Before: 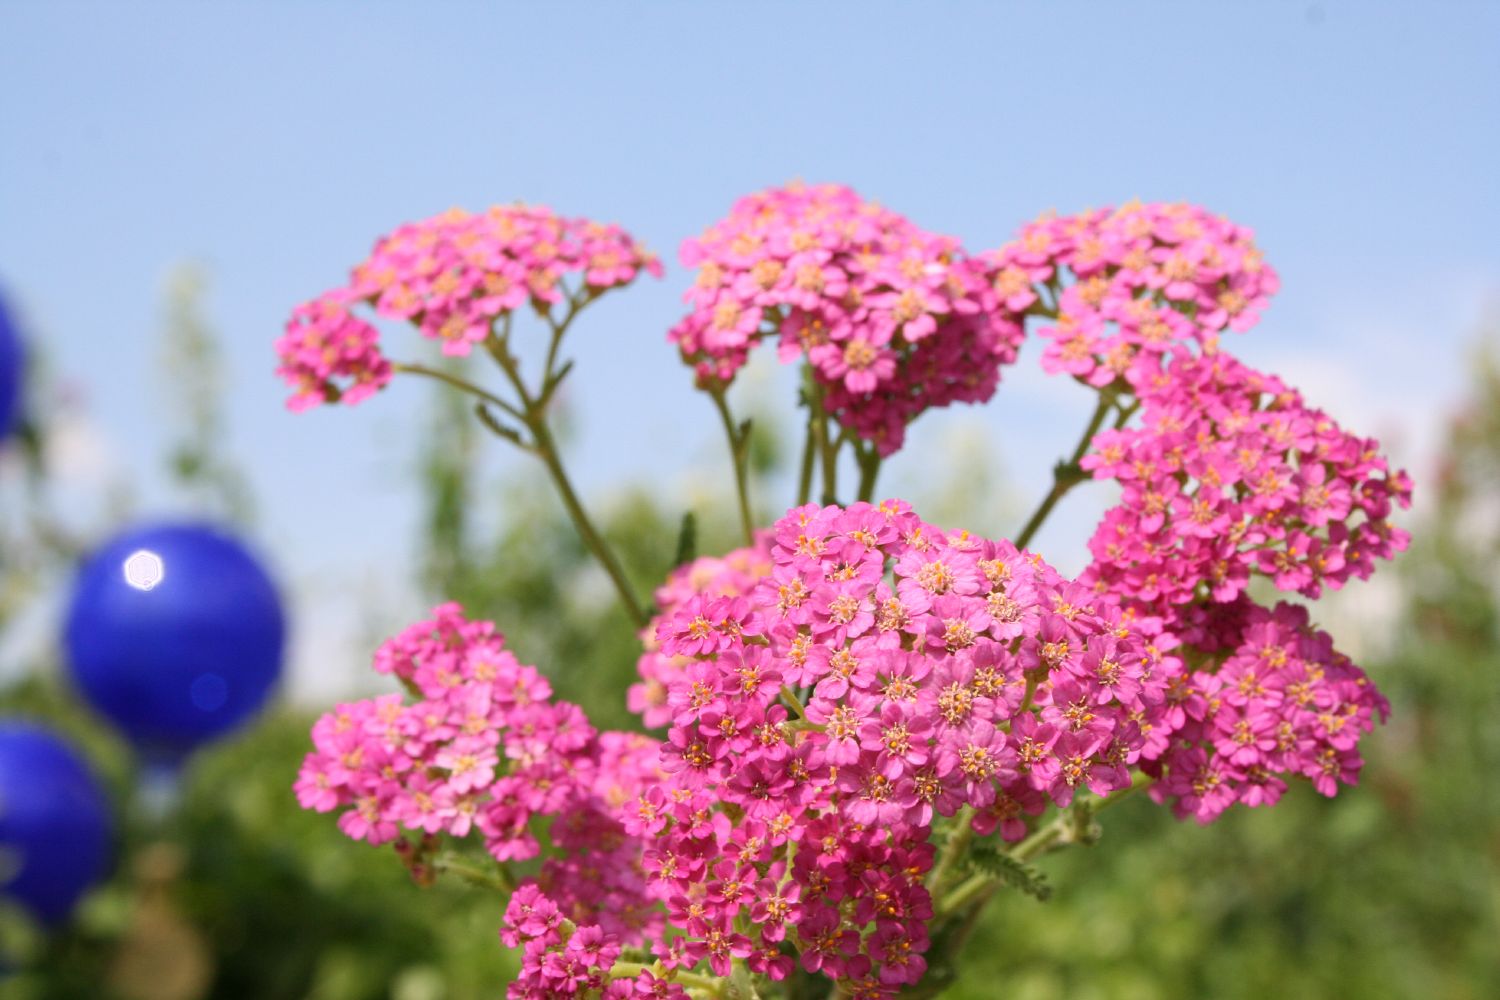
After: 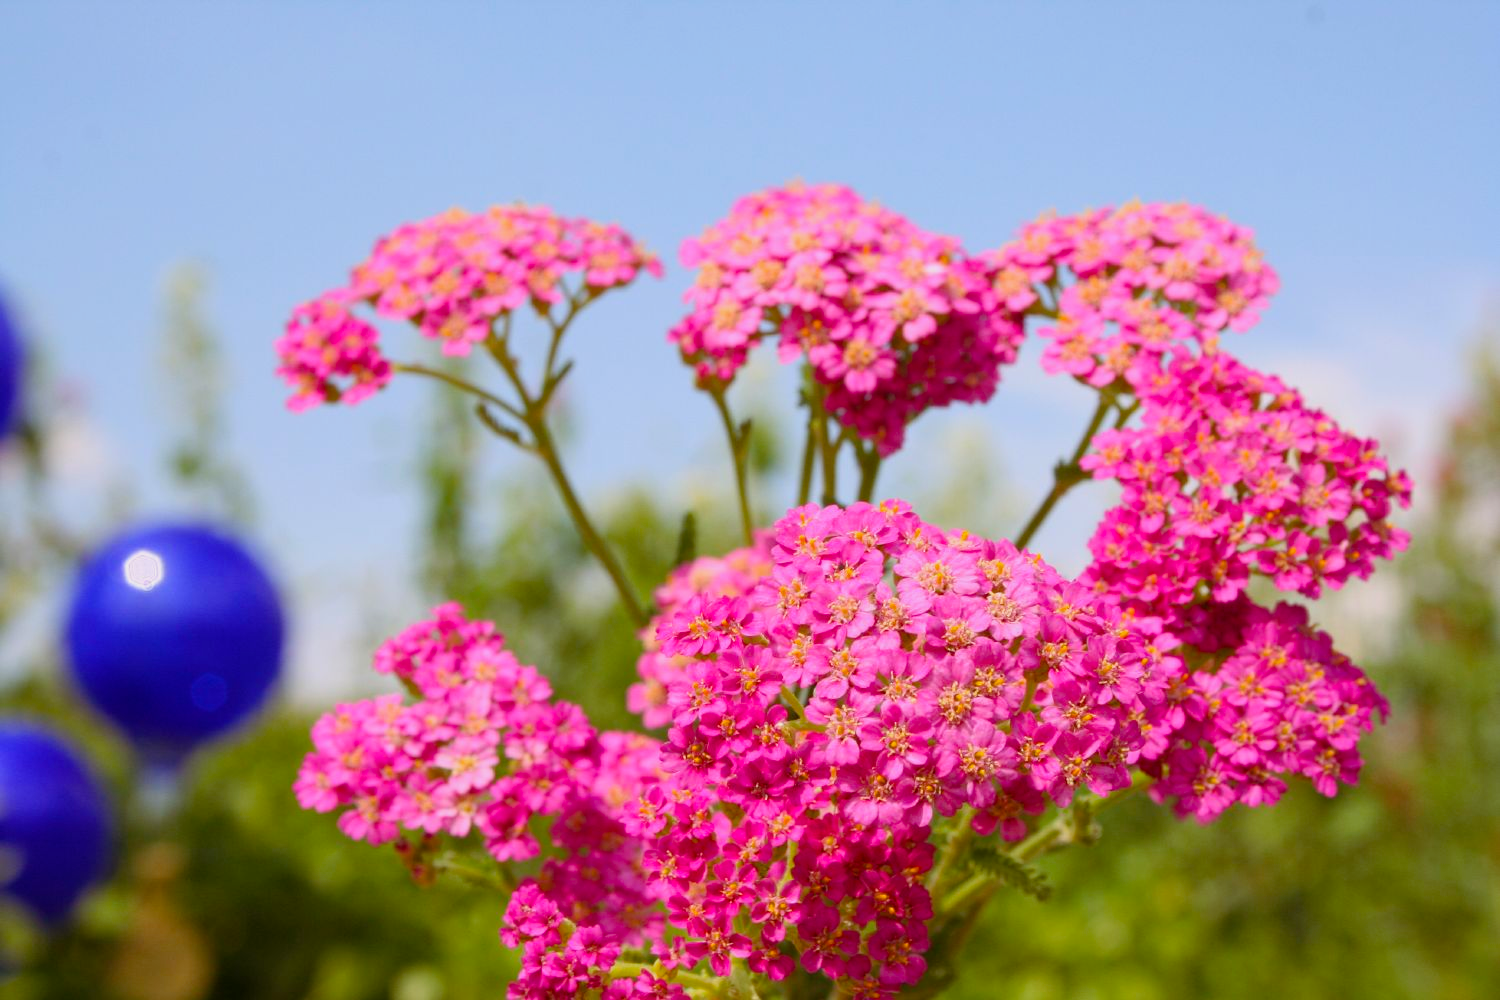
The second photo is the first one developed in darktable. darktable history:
color balance rgb: shadows lift › chroma 4.702%, shadows lift › hue 24.56°, perceptual saturation grading › global saturation 30.32%, contrast -9.602%
